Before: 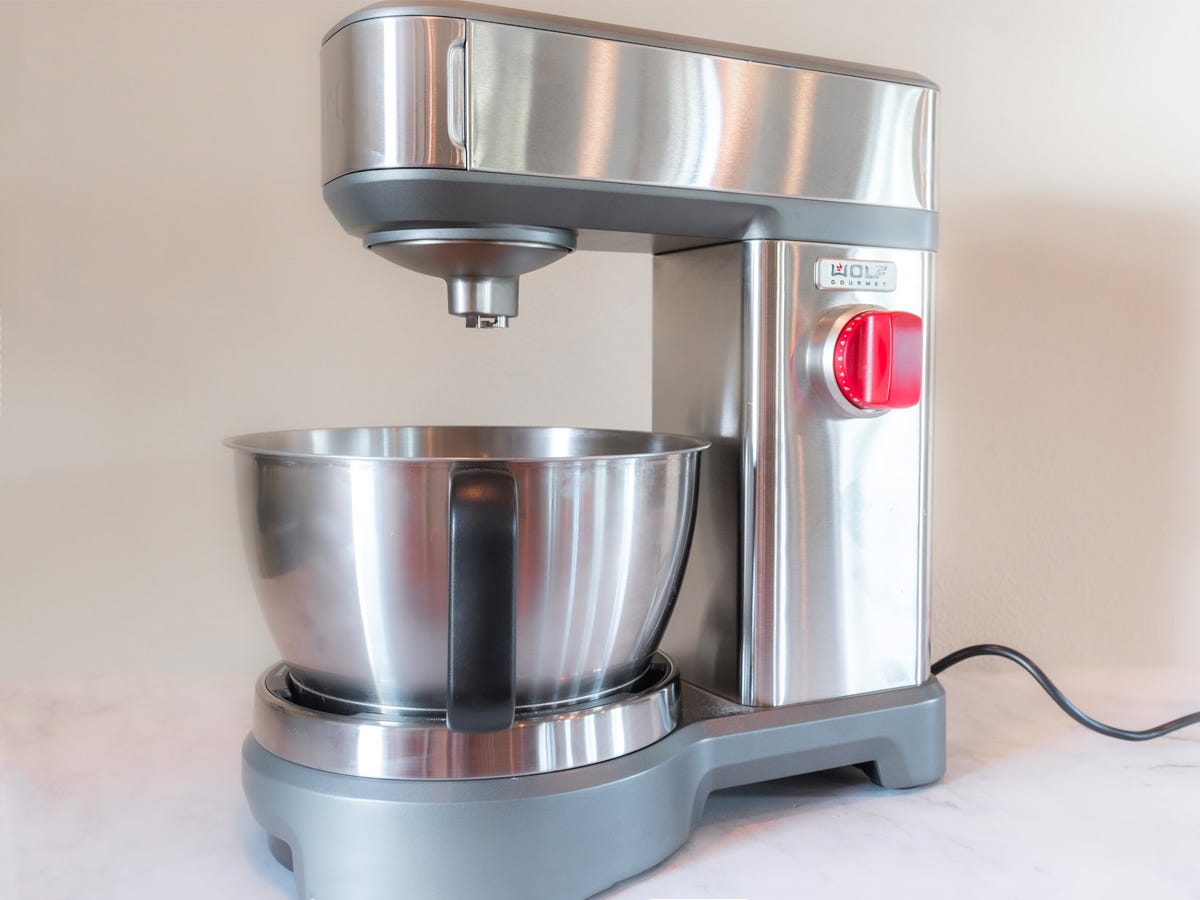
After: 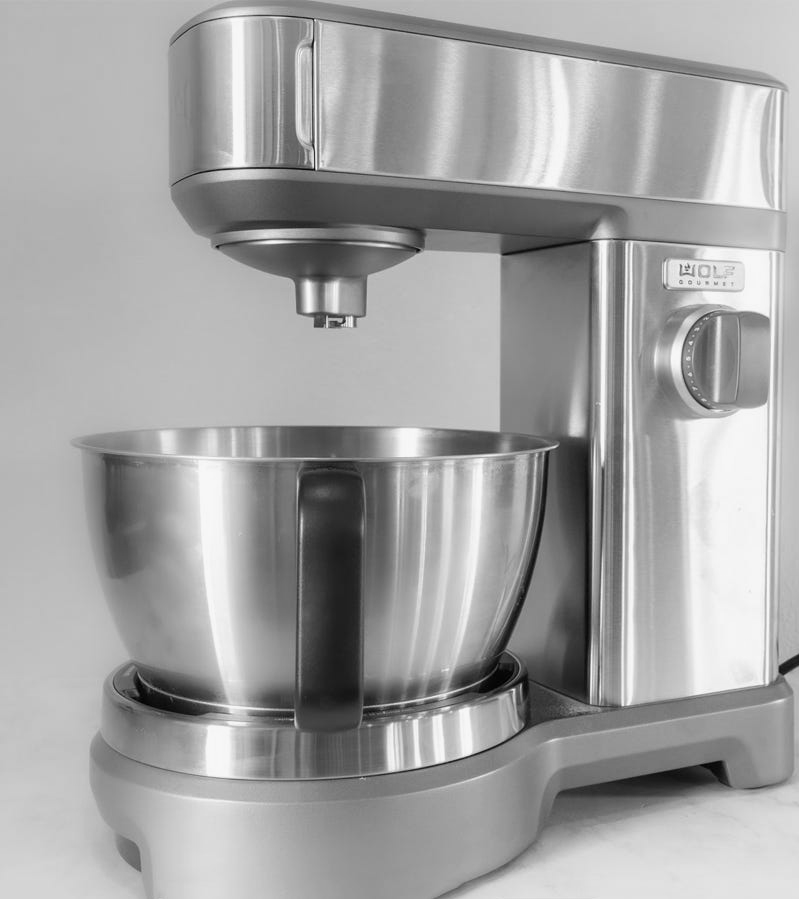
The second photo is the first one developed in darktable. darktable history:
crop and rotate: left 12.673%, right 20.66%
color calibration: output gray [0.22, 0.42, 0.37, 0], gray › normalize channels true, illuminant same as pipeline (D50), adaptation XYZ, x 0.346, y 0.359, gamut compression 0
